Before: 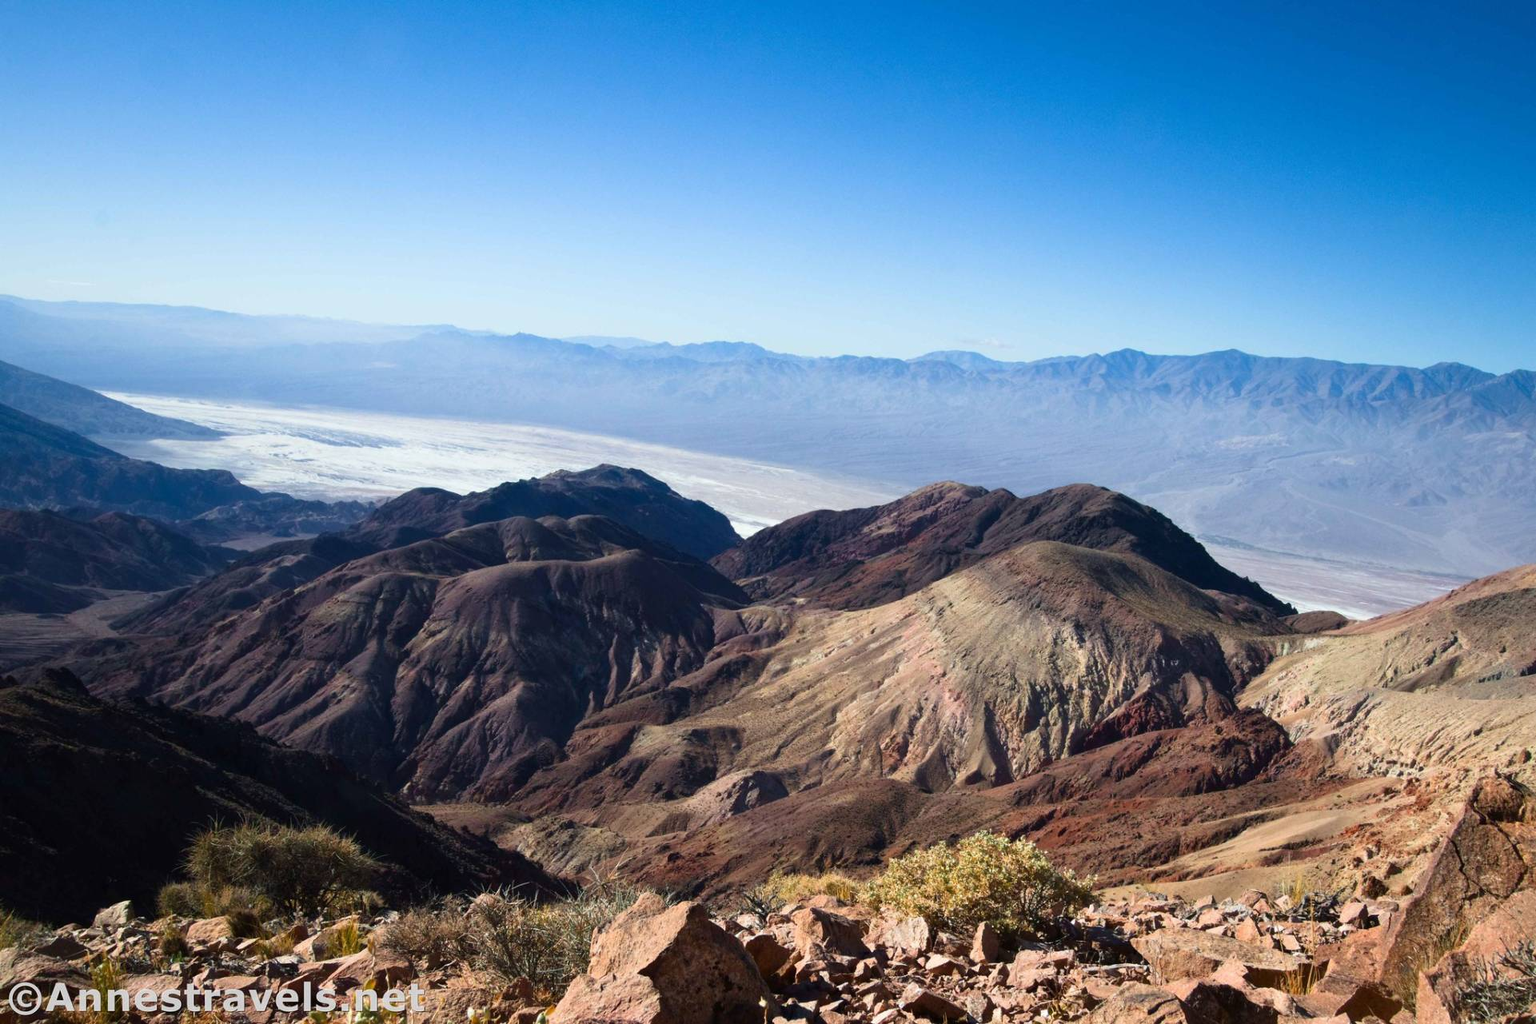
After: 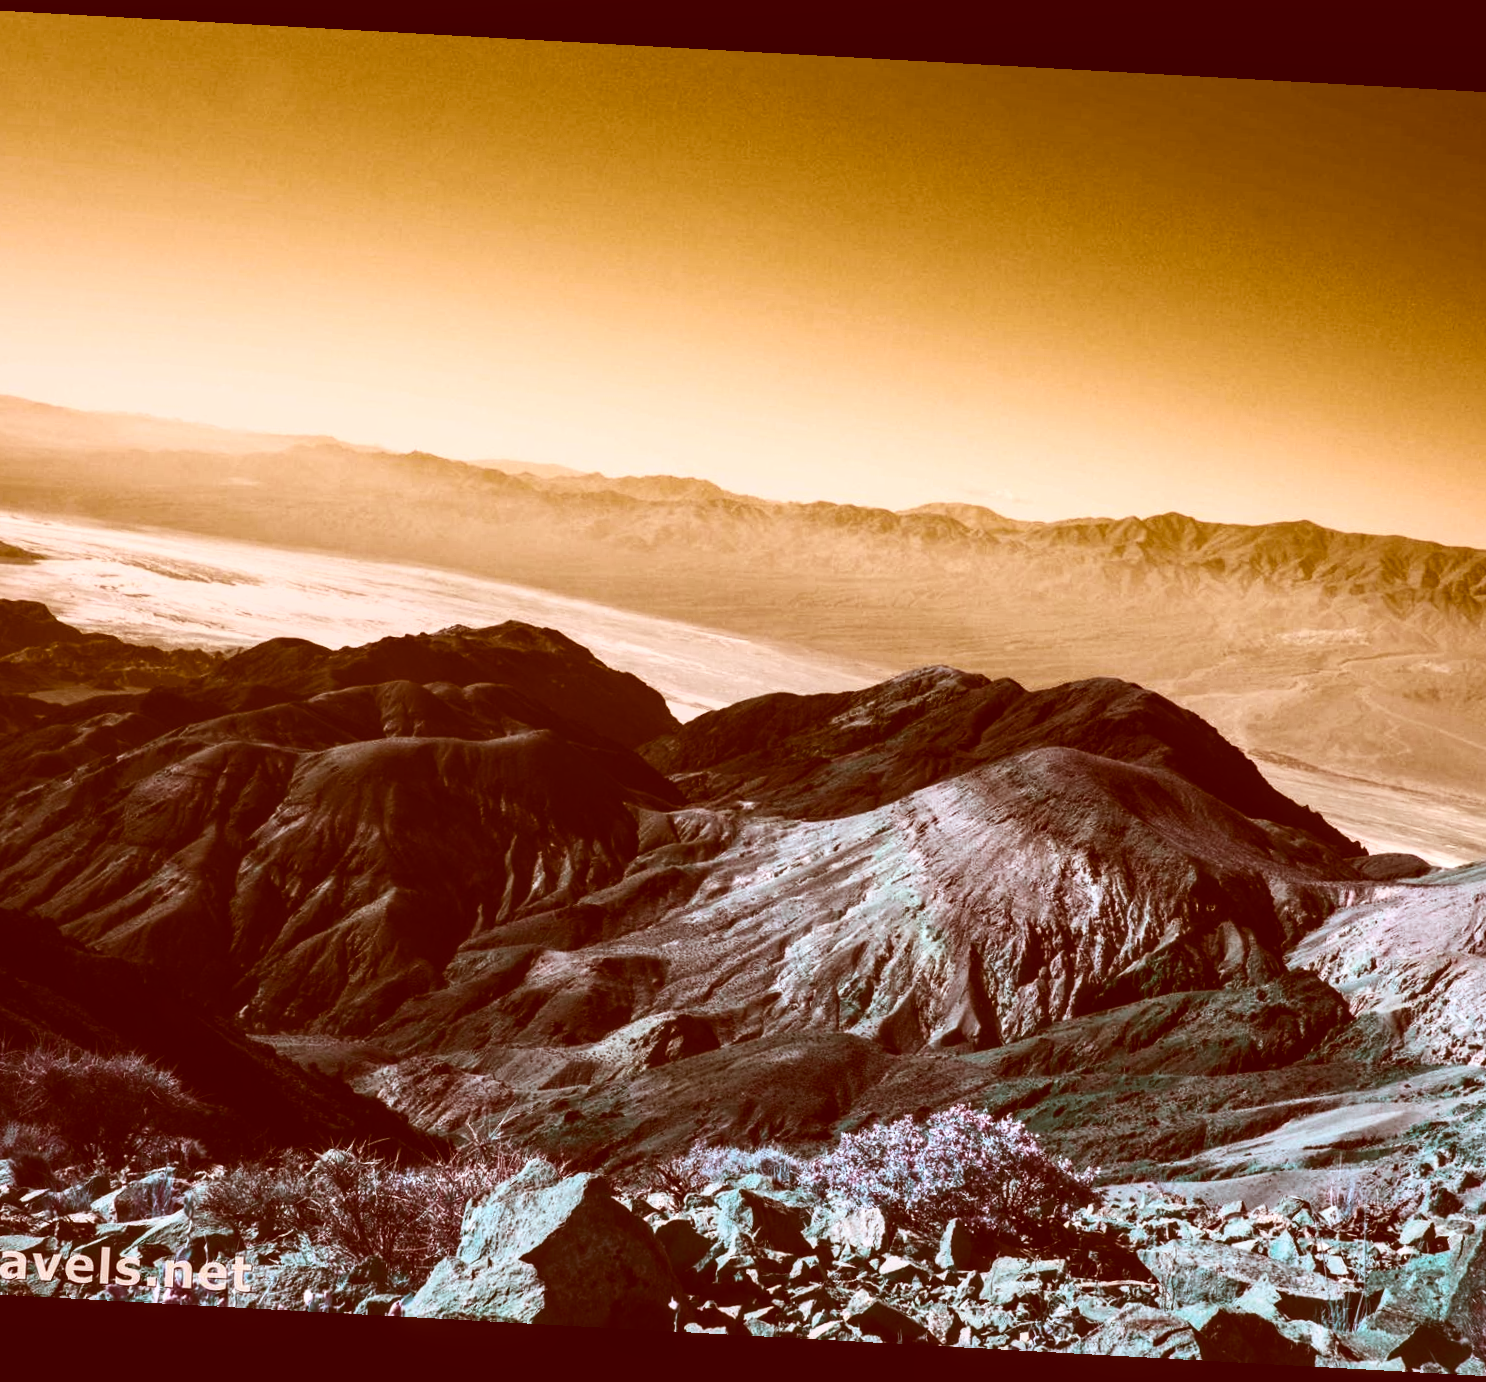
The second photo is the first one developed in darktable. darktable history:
crop and rotate: angle -3.14°, left 14.163%, top 0.024%, right 11.058%, bottom 0.085%
local contrast: on, module defaults
color correction: highlights a* 9.37, highlights b* 8.54, shadows a* 39.81, shadows b* 39.63, saturation 0.822
exposure: black level correction -0.035, exposure -0.496 EV, compensate exposure bias true, compensate highlight preservation false
shadows and highlights: shadows 12.87, white point adjustment 1.19, highlights -0.746, highlights color adjustment 0.378%, soften with gaussian
contrast brightness saturation: contrast 0.245, saturation -0.308
color balance rgb: perceptual saturation grading › global saturation 20%, perceptual saturation grading › highlights -25.308%, perceptual saturation grading › shadows 25.011%, hue shift 179.46°, perceptual brilliance grading › global brilliance 19.864%, perceptual brilliance grading › shadows -40.285%, global vibrance 49.8%, contrast 0.508%
